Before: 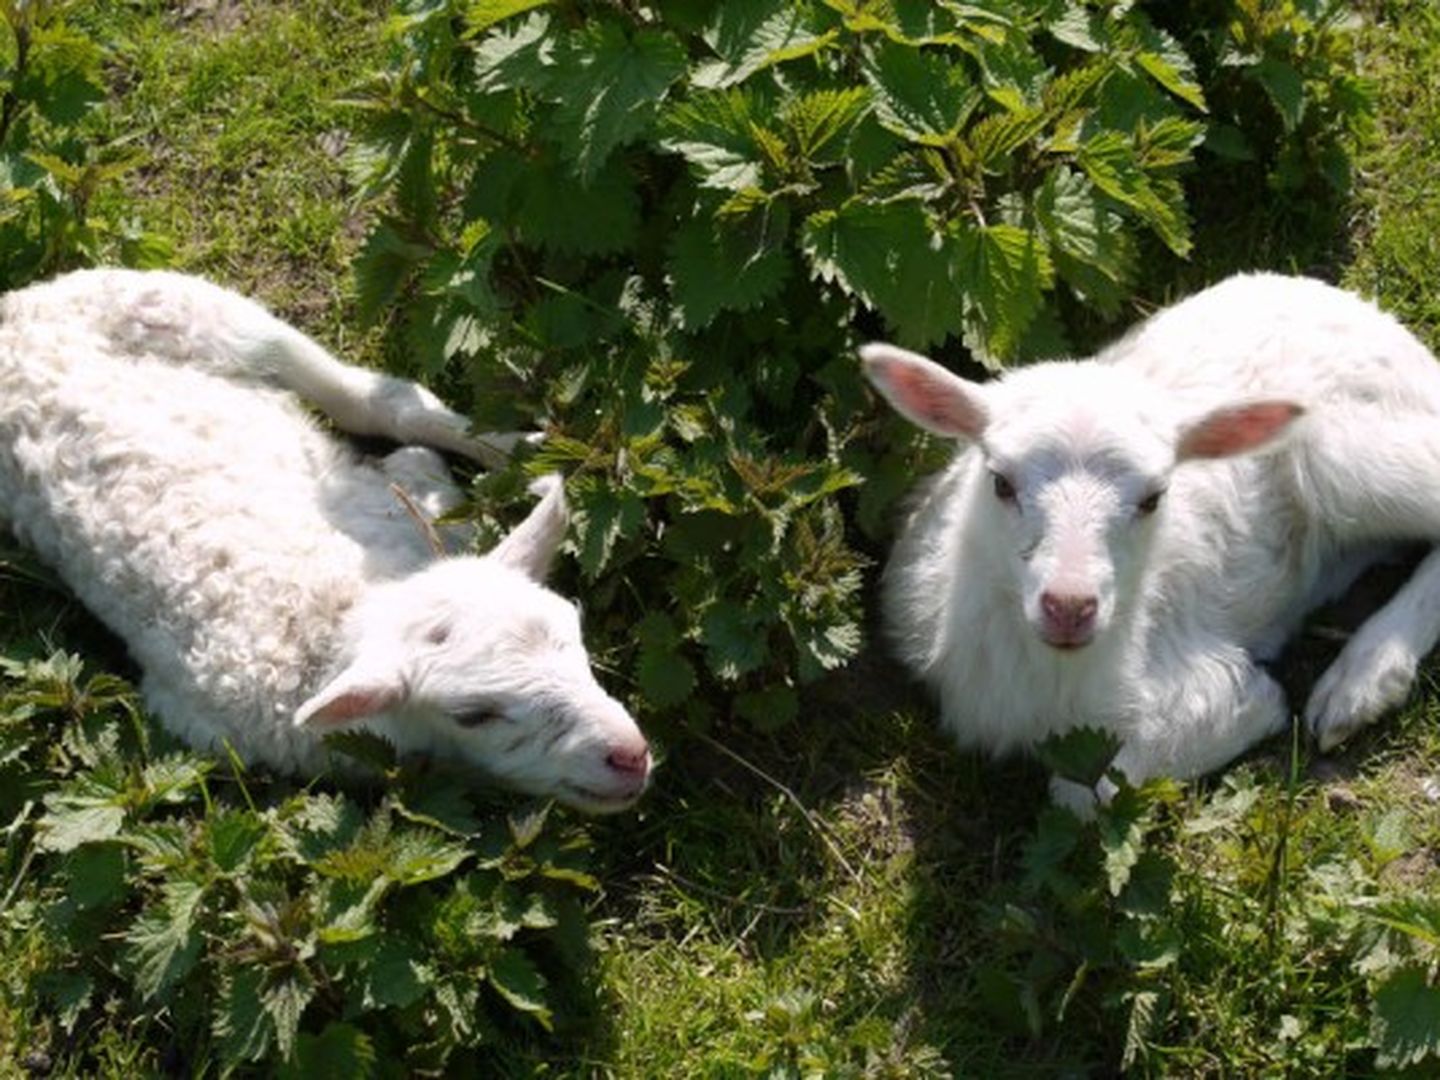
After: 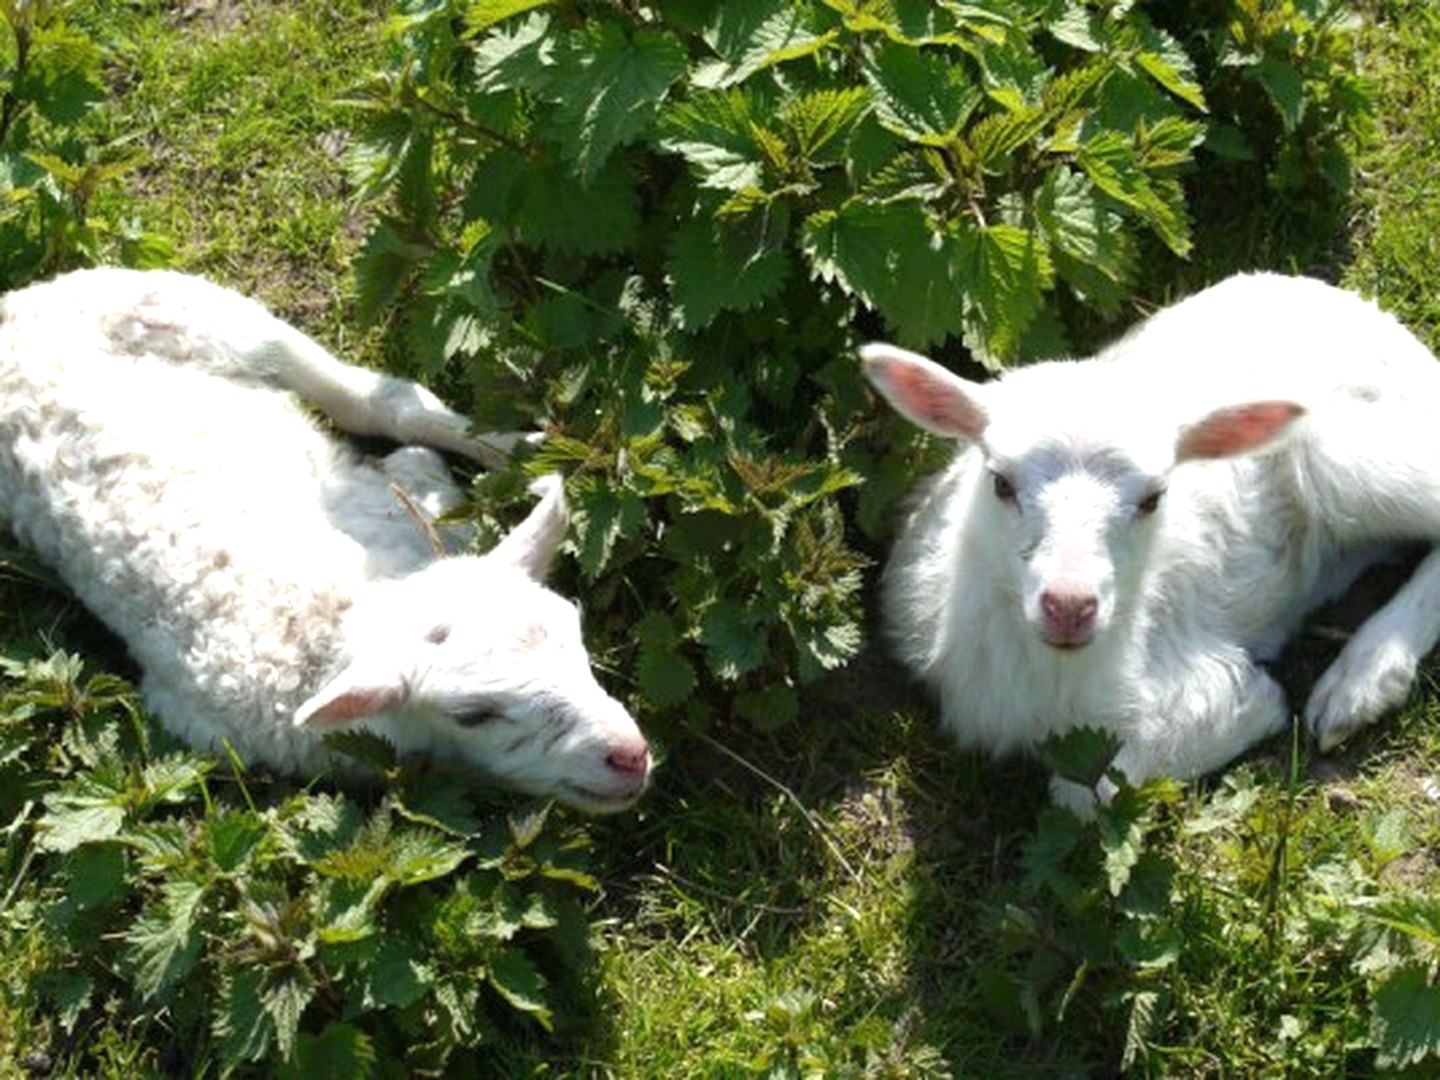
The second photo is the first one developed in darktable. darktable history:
color calibration: illuminant Planckian (black body), x 0.352, y 0.353, temperature 4820.91 K
exposure: black level correction 0, exposure 0.499 EV, compensate highlight preservation false
